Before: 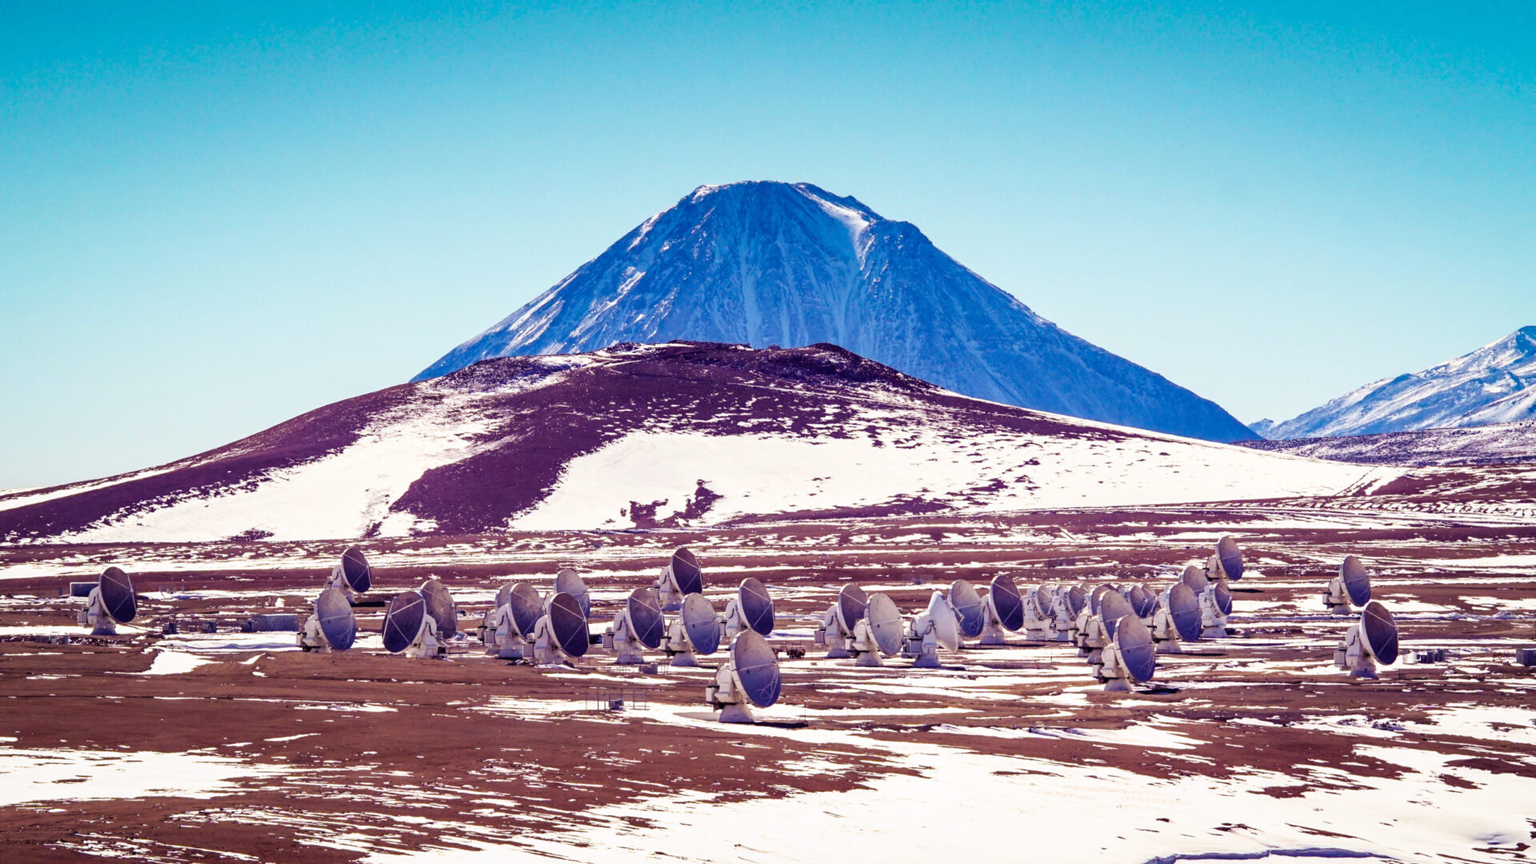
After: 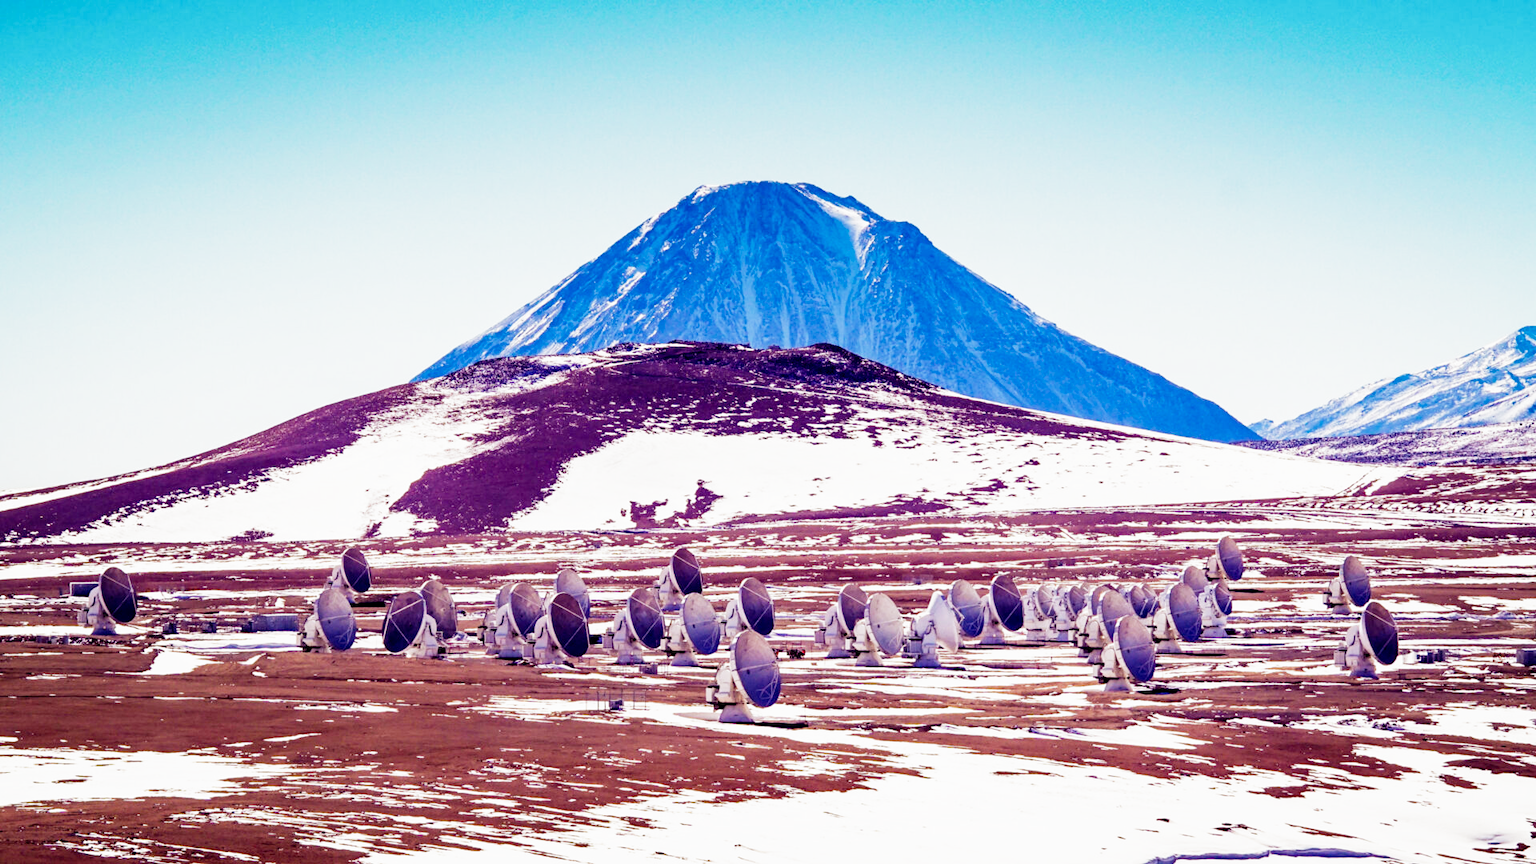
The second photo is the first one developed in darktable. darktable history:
filmic rgb: middle gray luminance 12.74%, black relative exposure -10.13 EV, white relative exposure 3.47 EV, threshold 6 EV, target black luminance 0%, hardness 5.74, latitude 44.69%, contrast 1.221, highlights saturation mix 5%, shadows ↔ highlights balance 26.78%, add noise in highlights 0, preserve chrominance no, color science v3 (2019), use custom middle-gray values true, iterations of high-quality reconstruction 0, contrast in highlights soft, enable highlight reconstruction true
